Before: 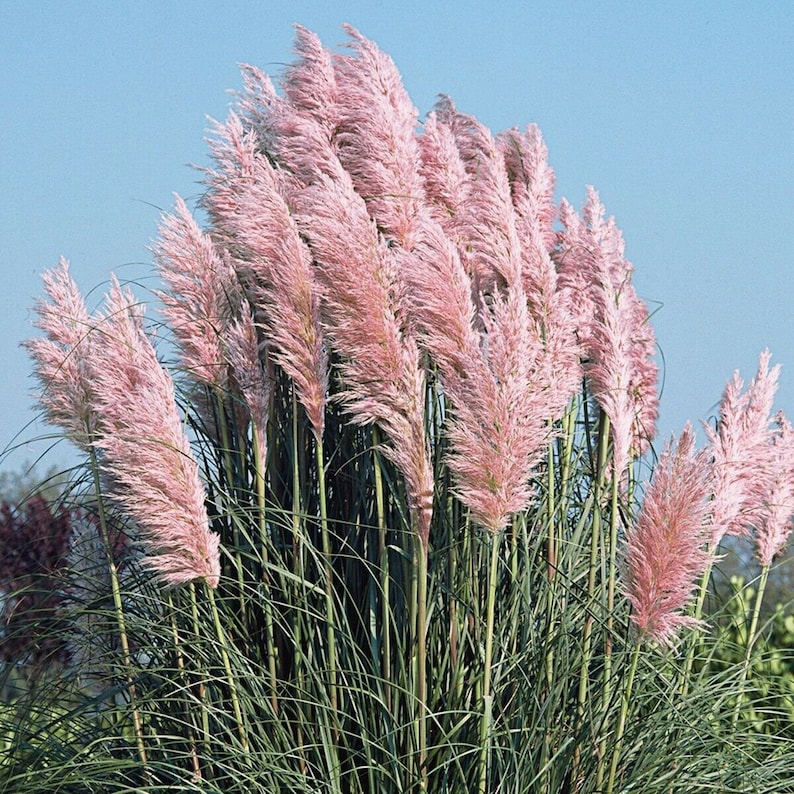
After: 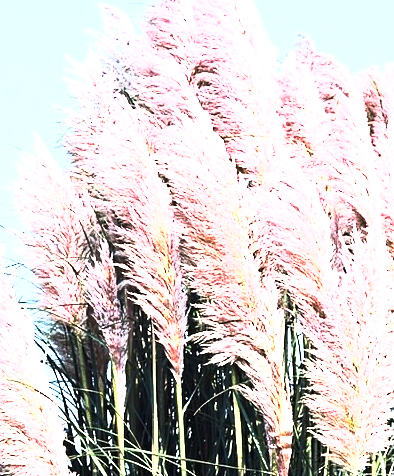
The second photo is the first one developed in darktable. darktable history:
tone curve: curves: ch0 [(0, 0) (0.56, 0.467) (0.846, 0.934) (1, 1)]
base curve: curves: ch0 [(0, 0) (0.257, 0.25) (0.482, 0.586) (0.757, 0.871) (1, 1)], preserve colors none
exposure: black level correction 0, exposure 1.382 EV, compensate exposure bias true, compensate highlight preservation false
crop: left 17.769%, top 7.67%, right 32.509%, bottom 32.292%
